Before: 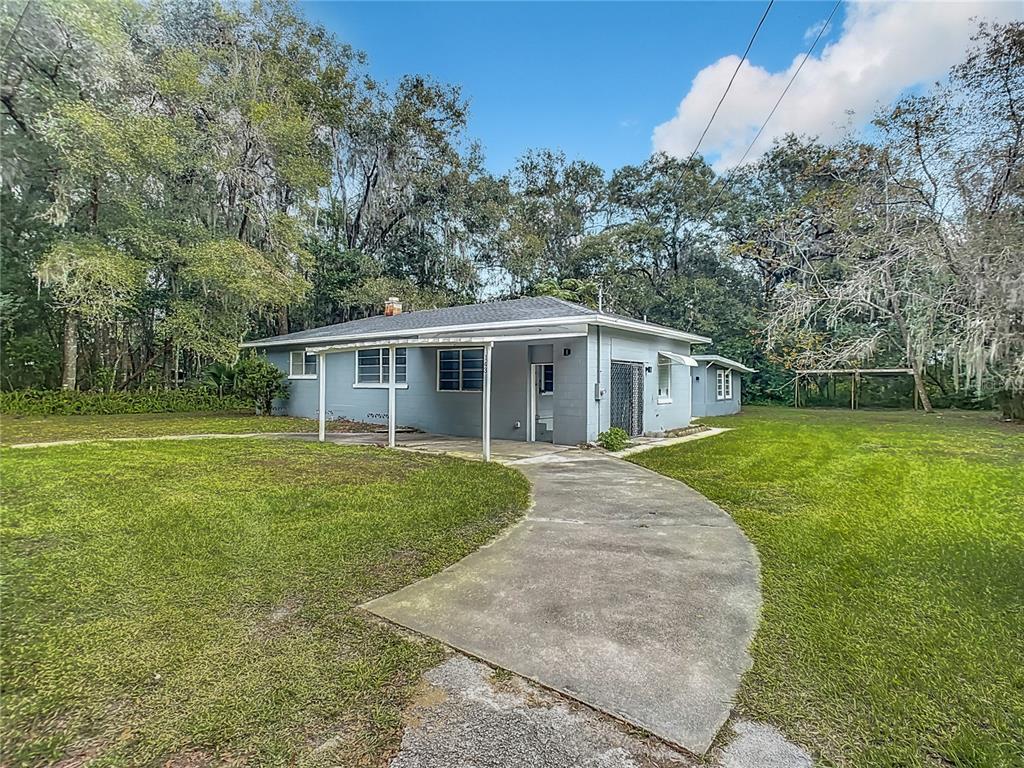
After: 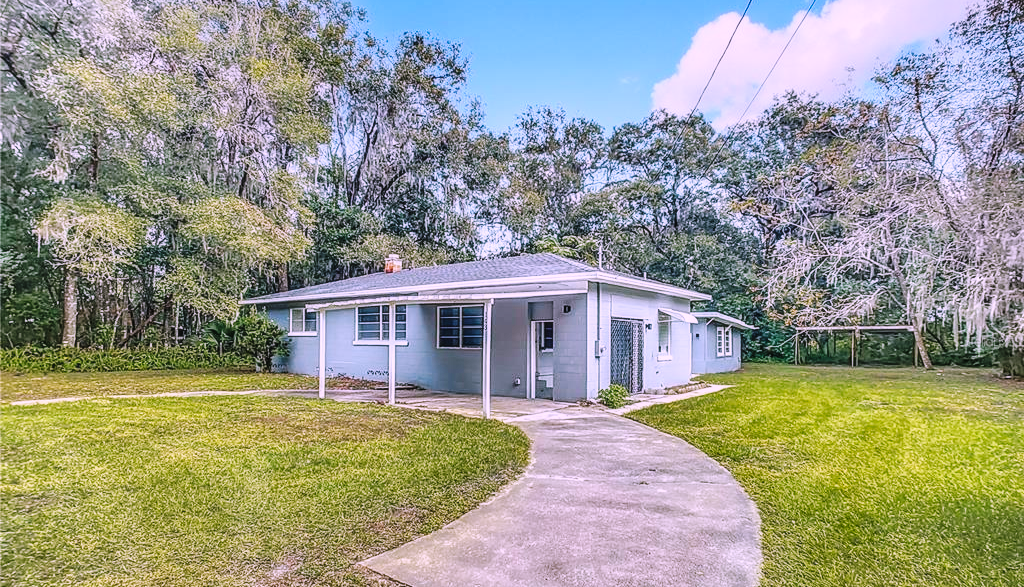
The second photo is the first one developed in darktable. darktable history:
local contrast: on, module defaults
crop: top 5.655%, bottom 17.88%
contrast brightness saturation: contrast -0.091, brightness 0.046, saturation 0.083
shadows and highlights: radius 335.32, shadows 64.8, highlights 4.27, compress 88.07%, soften with gaussian
color correction: highlights a* 15.8, highlights b* -20.46
base curve: curves: ch0 [(0, 0) (0.032, 0.025) (0.121, 0.166) (0.206, 0.329) (0.605, 0.79) (1, 1)], preserve colors none
